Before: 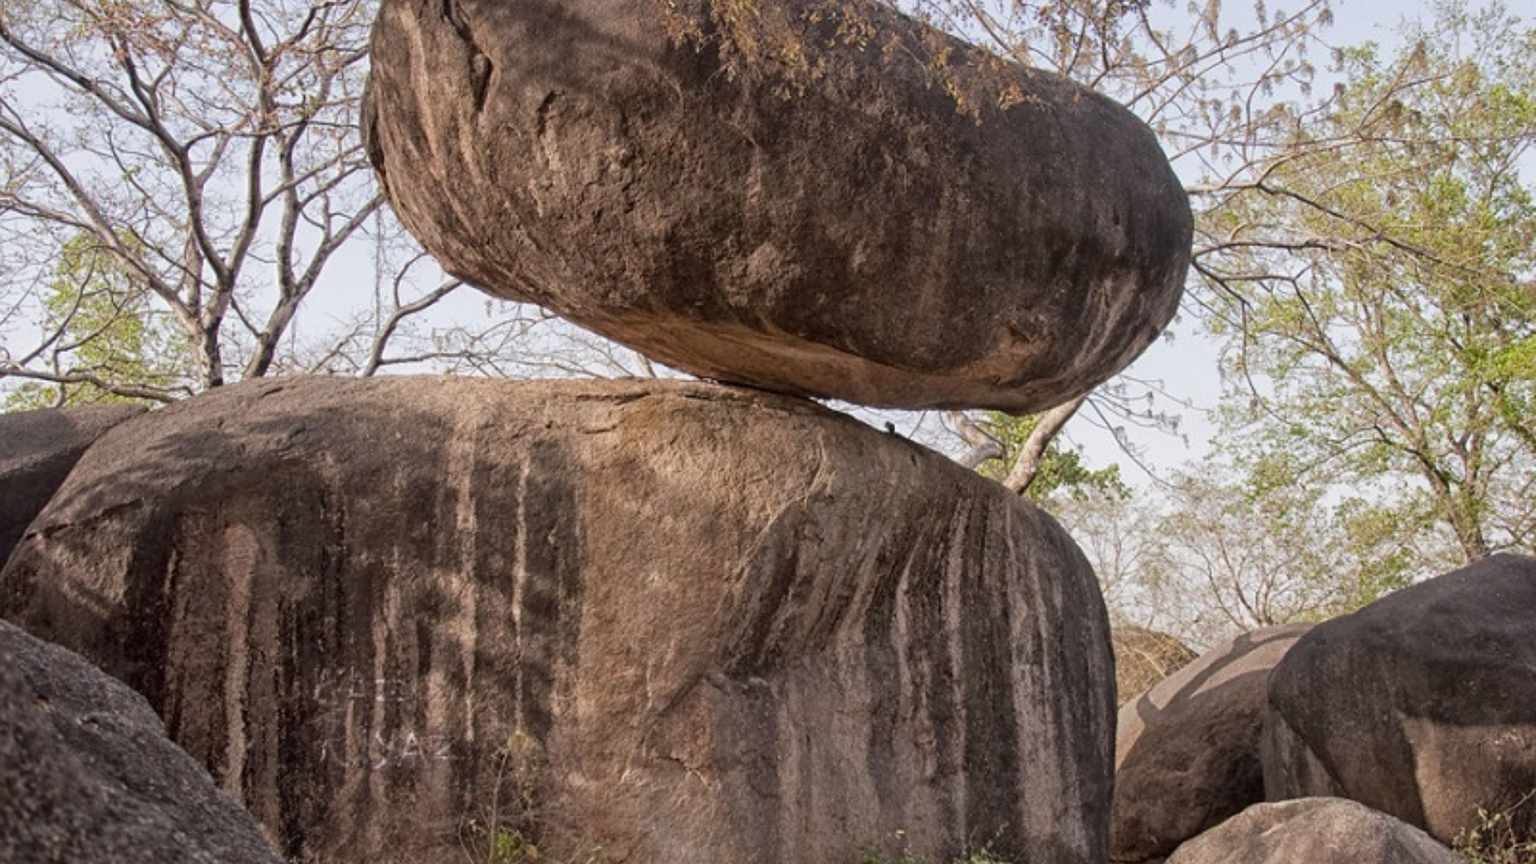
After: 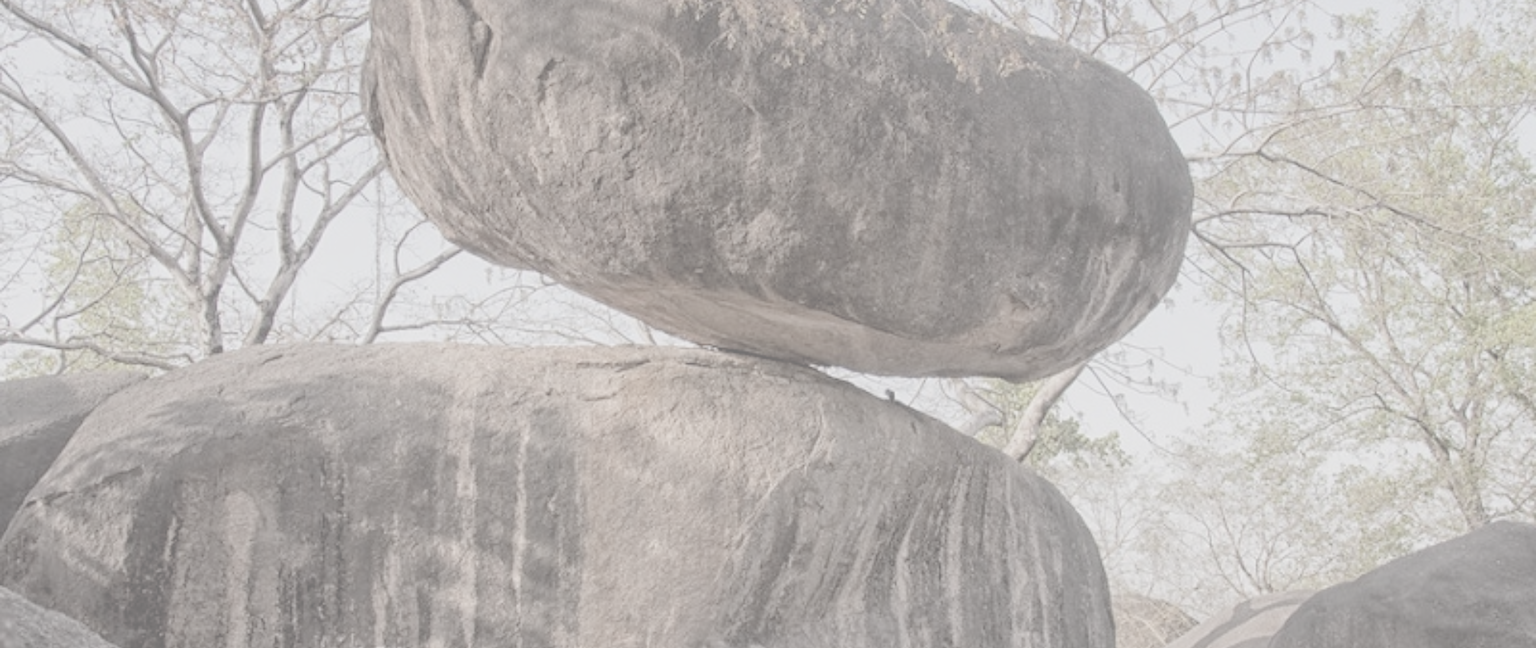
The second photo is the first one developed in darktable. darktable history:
crop: top 3.871%, bottom 20.948%
contrast brightness saturation: contrast -0.306, brightness 0.734, saturation -0.782
